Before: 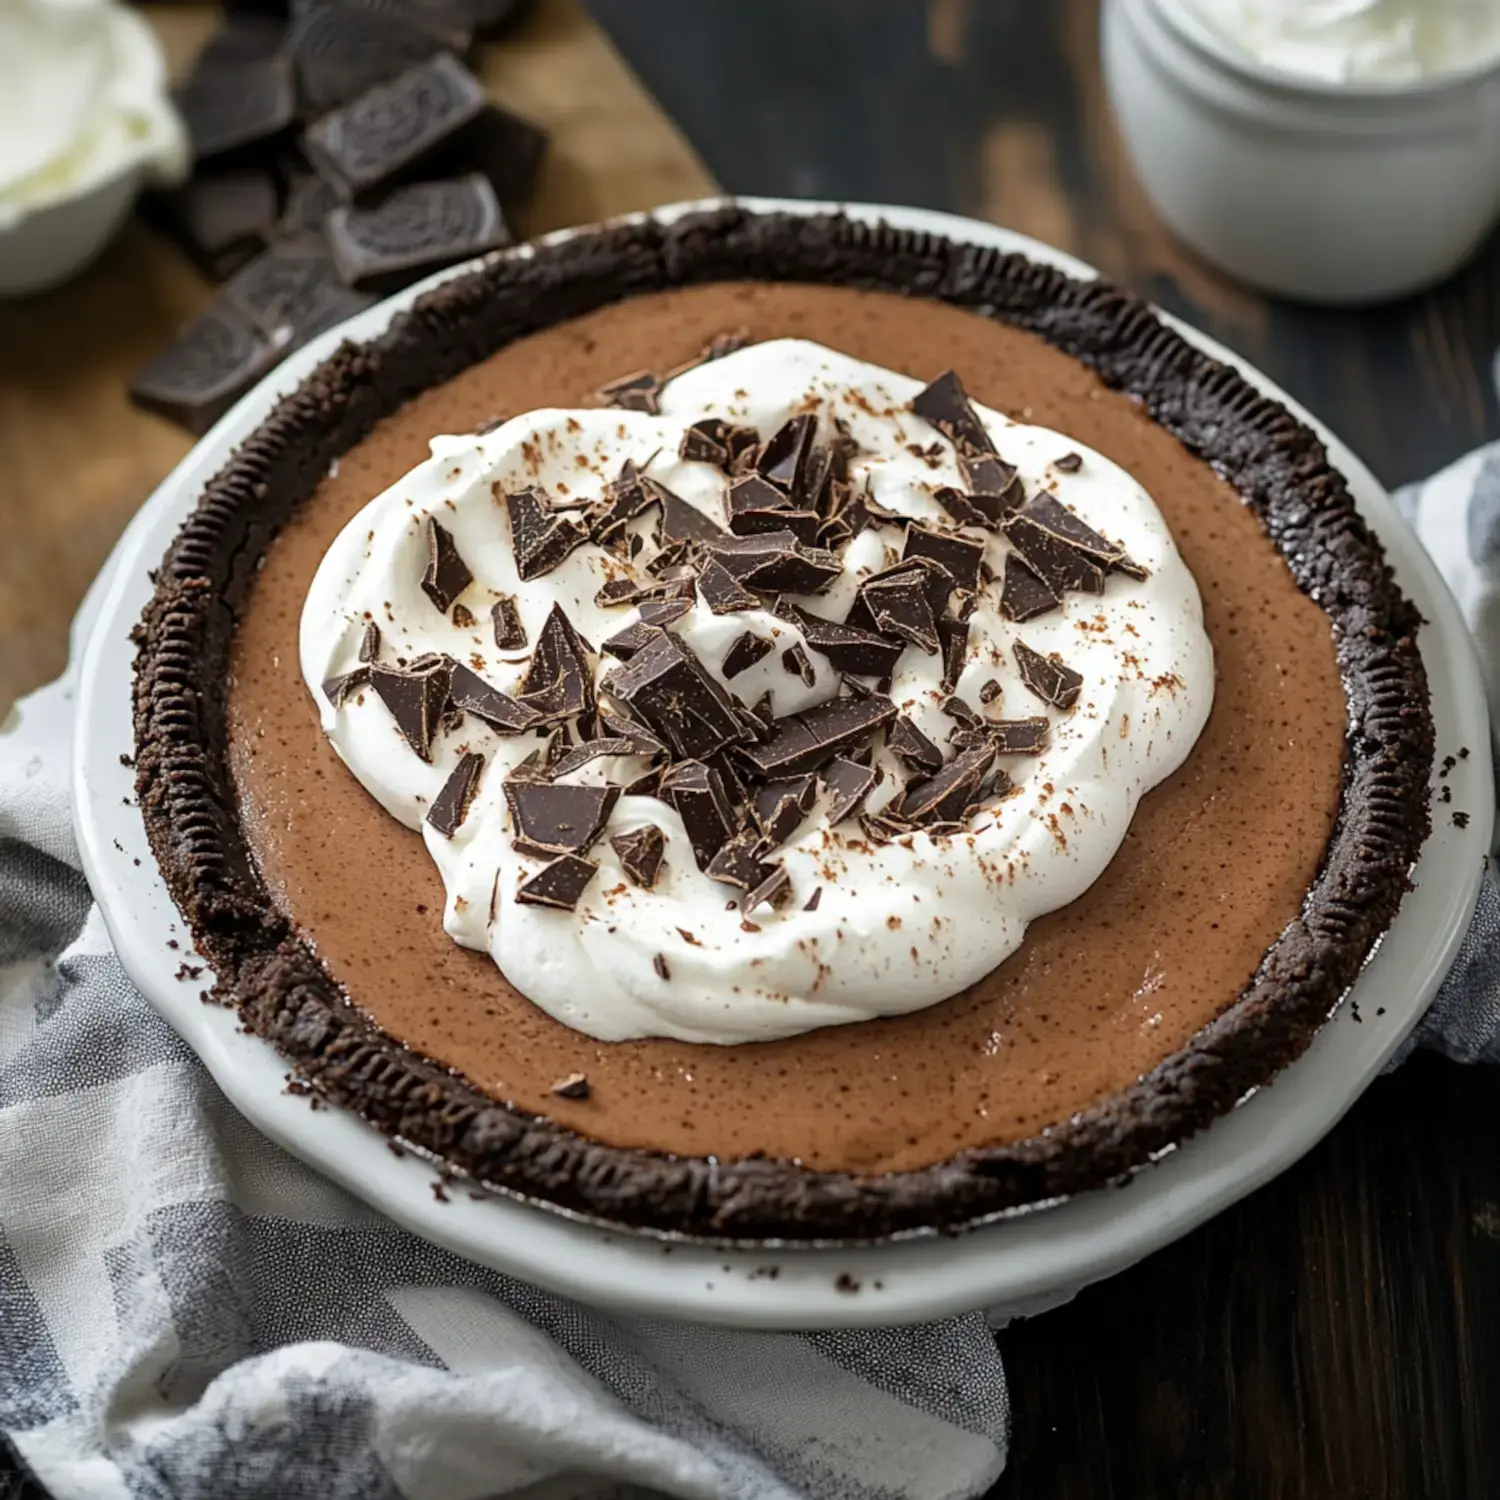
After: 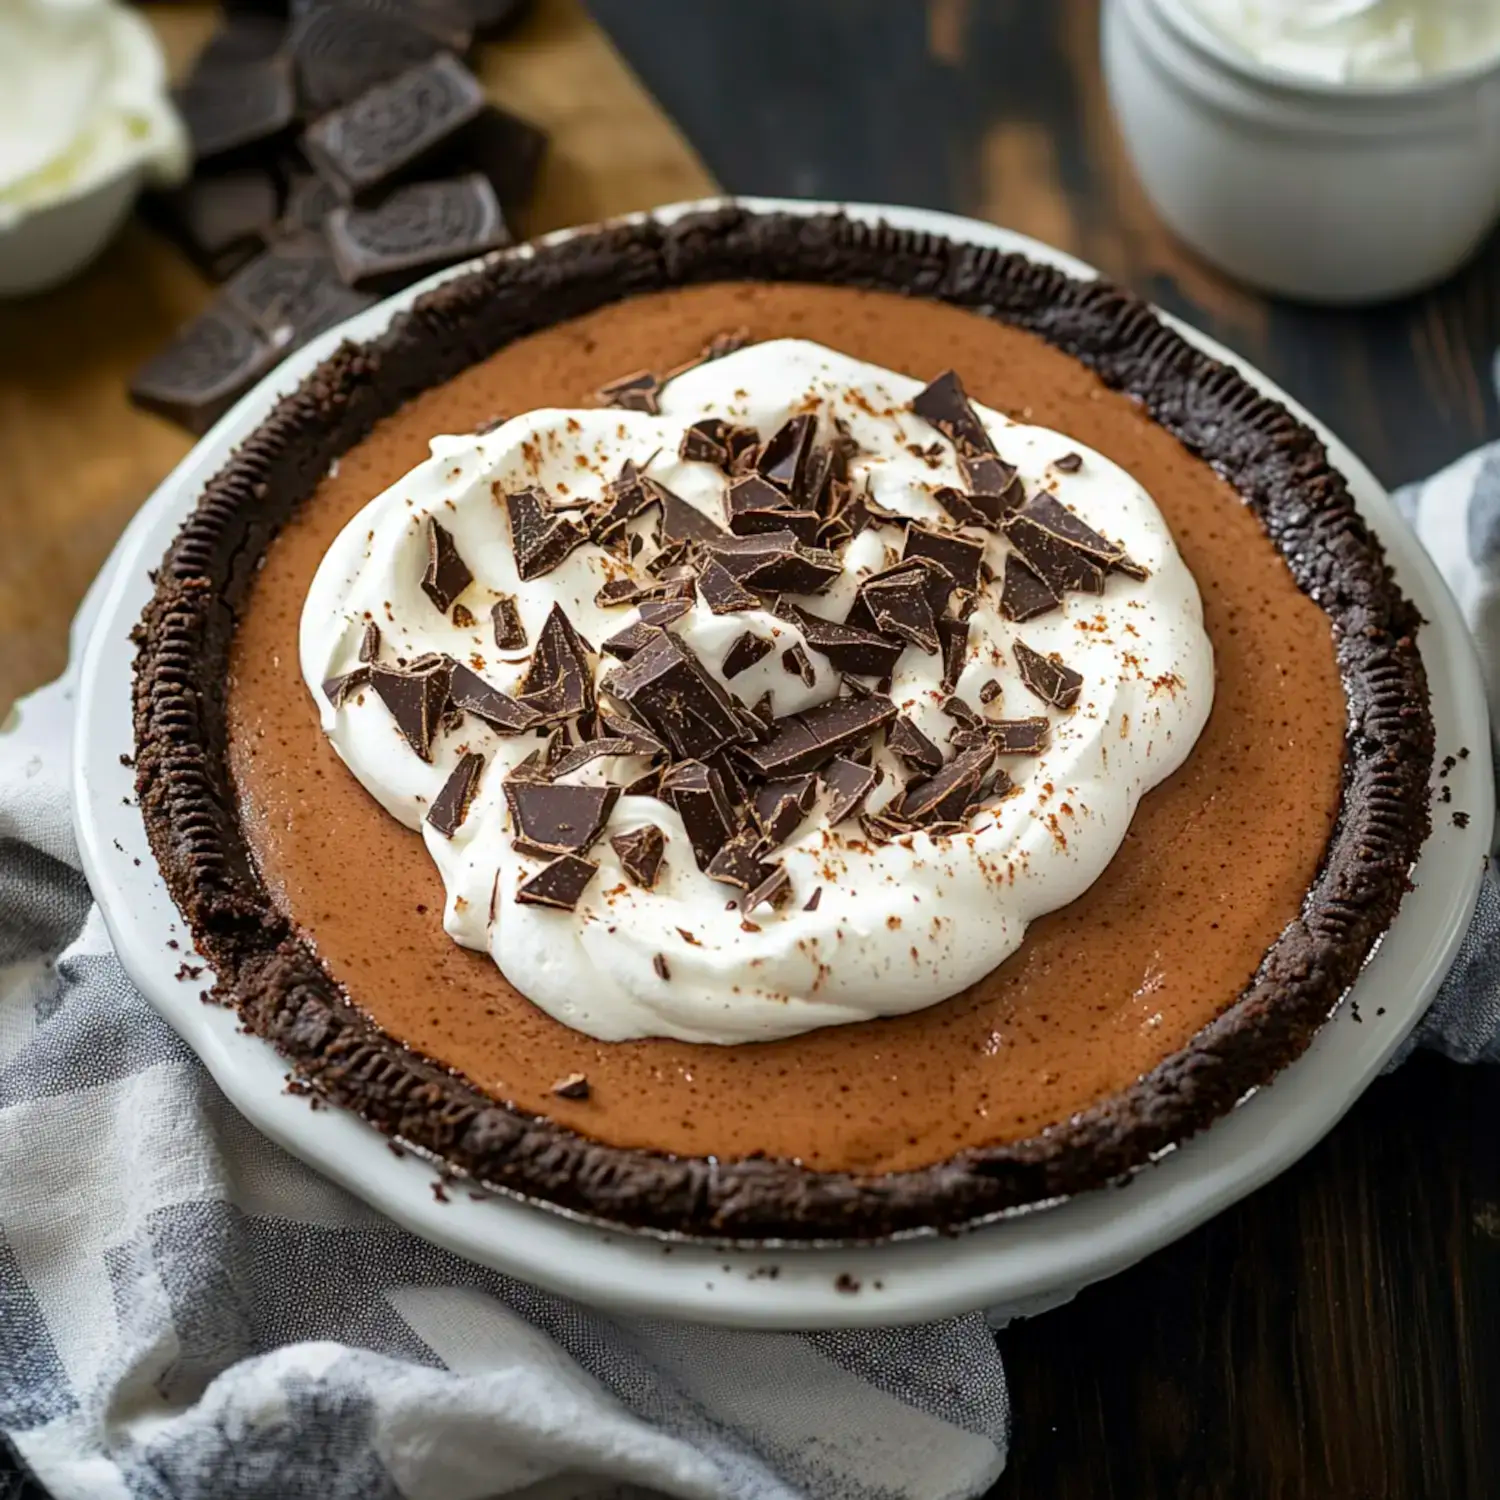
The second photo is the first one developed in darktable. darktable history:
color correction: saturation 1.34
